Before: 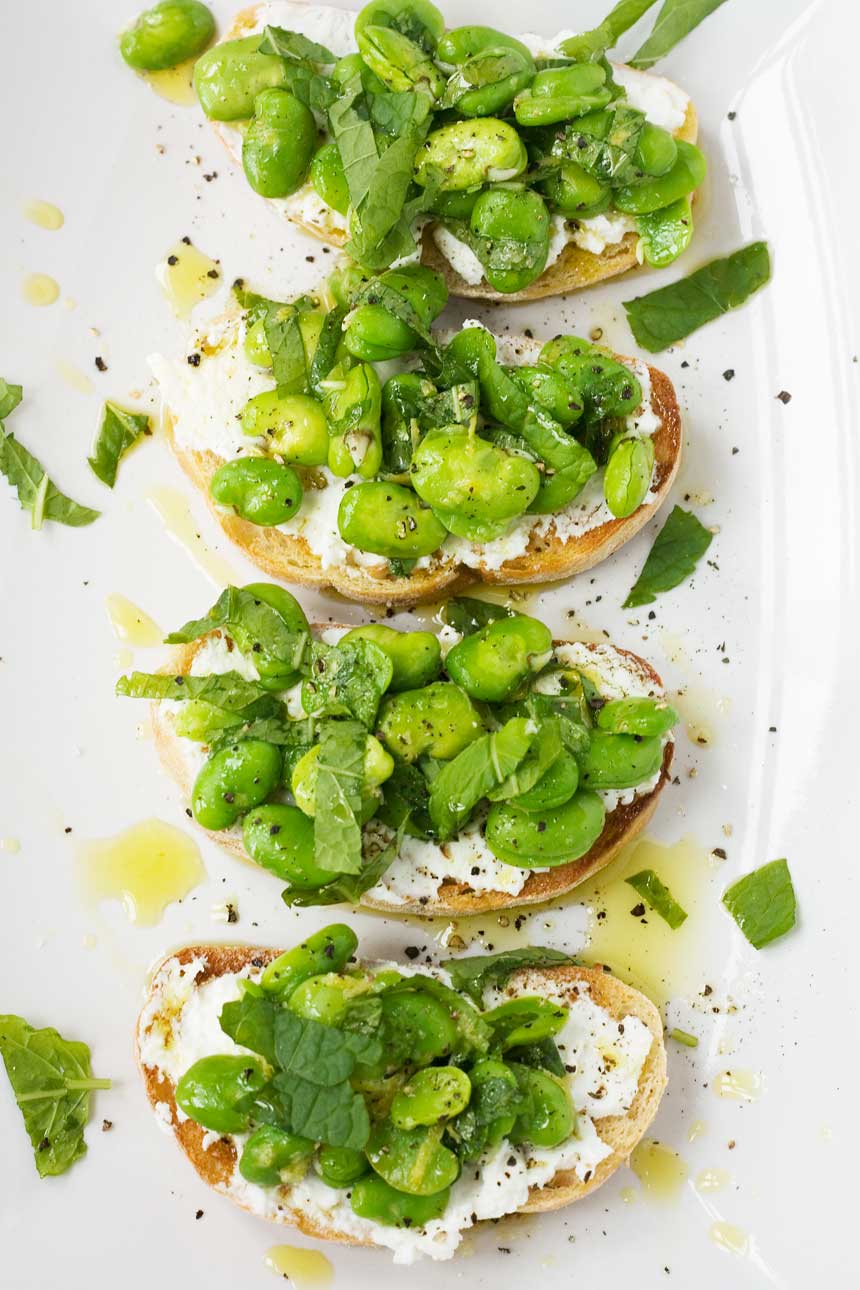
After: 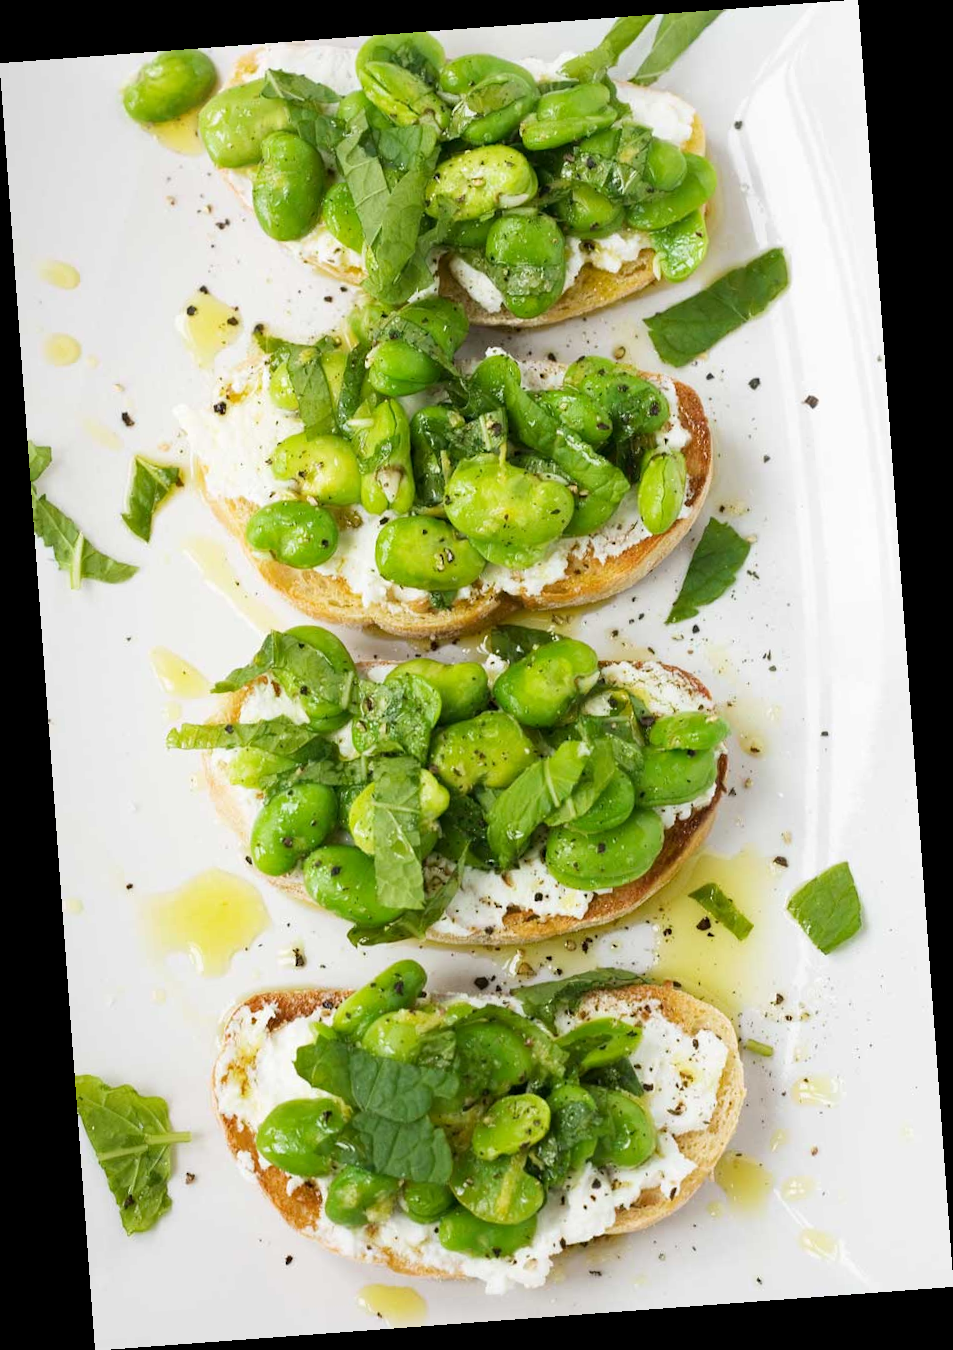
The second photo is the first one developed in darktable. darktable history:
rotate and perspective: rotation -4.25°, automatic cropping off
color balance: contrast fulcrum 17.78%
